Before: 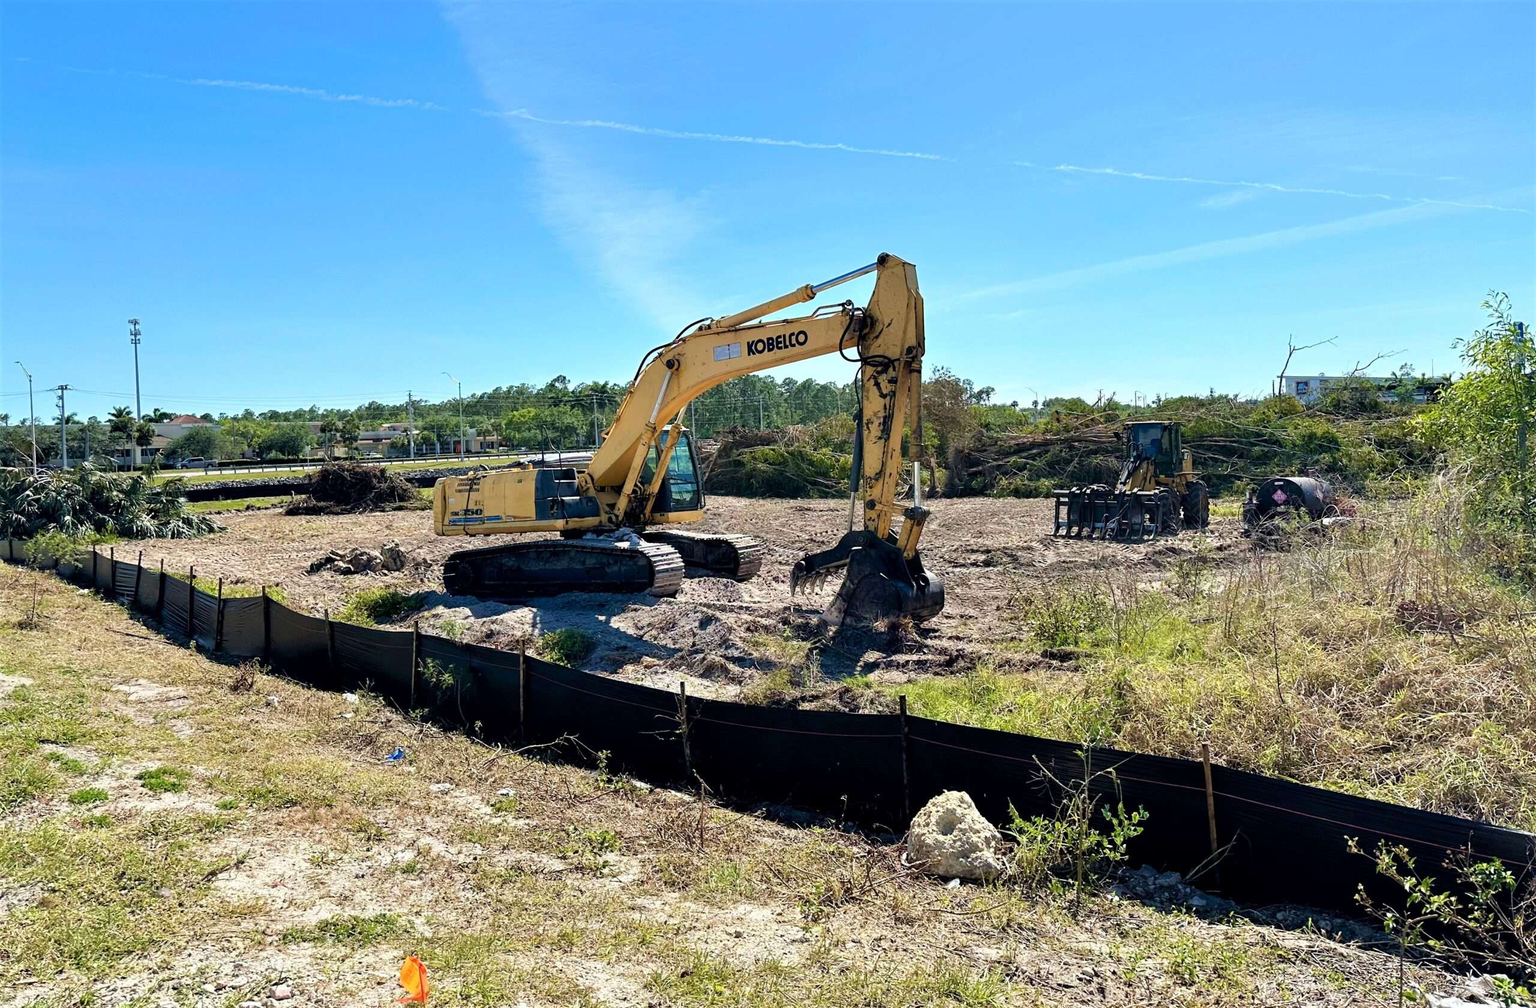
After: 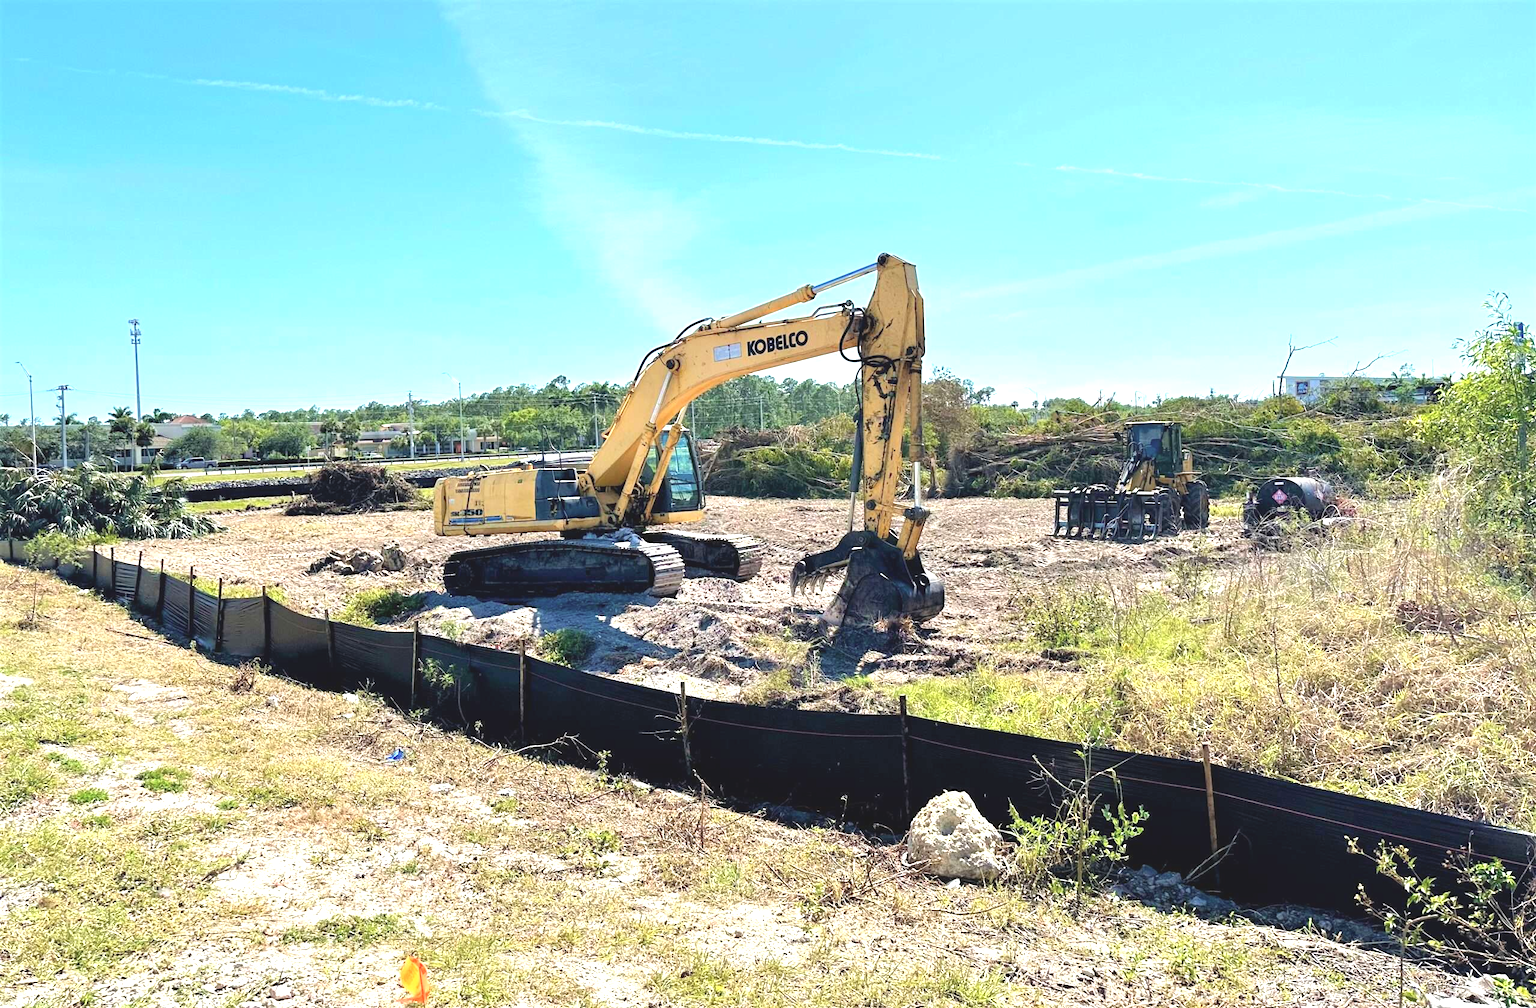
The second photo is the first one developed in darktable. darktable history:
exposure: black level correction 0, exposure 1.1 EV, compensate exposure bias true, compensate highlight preservation false
contrast brightness saturation: contrast -0.15, brightness 0.05, saturation -0.12
